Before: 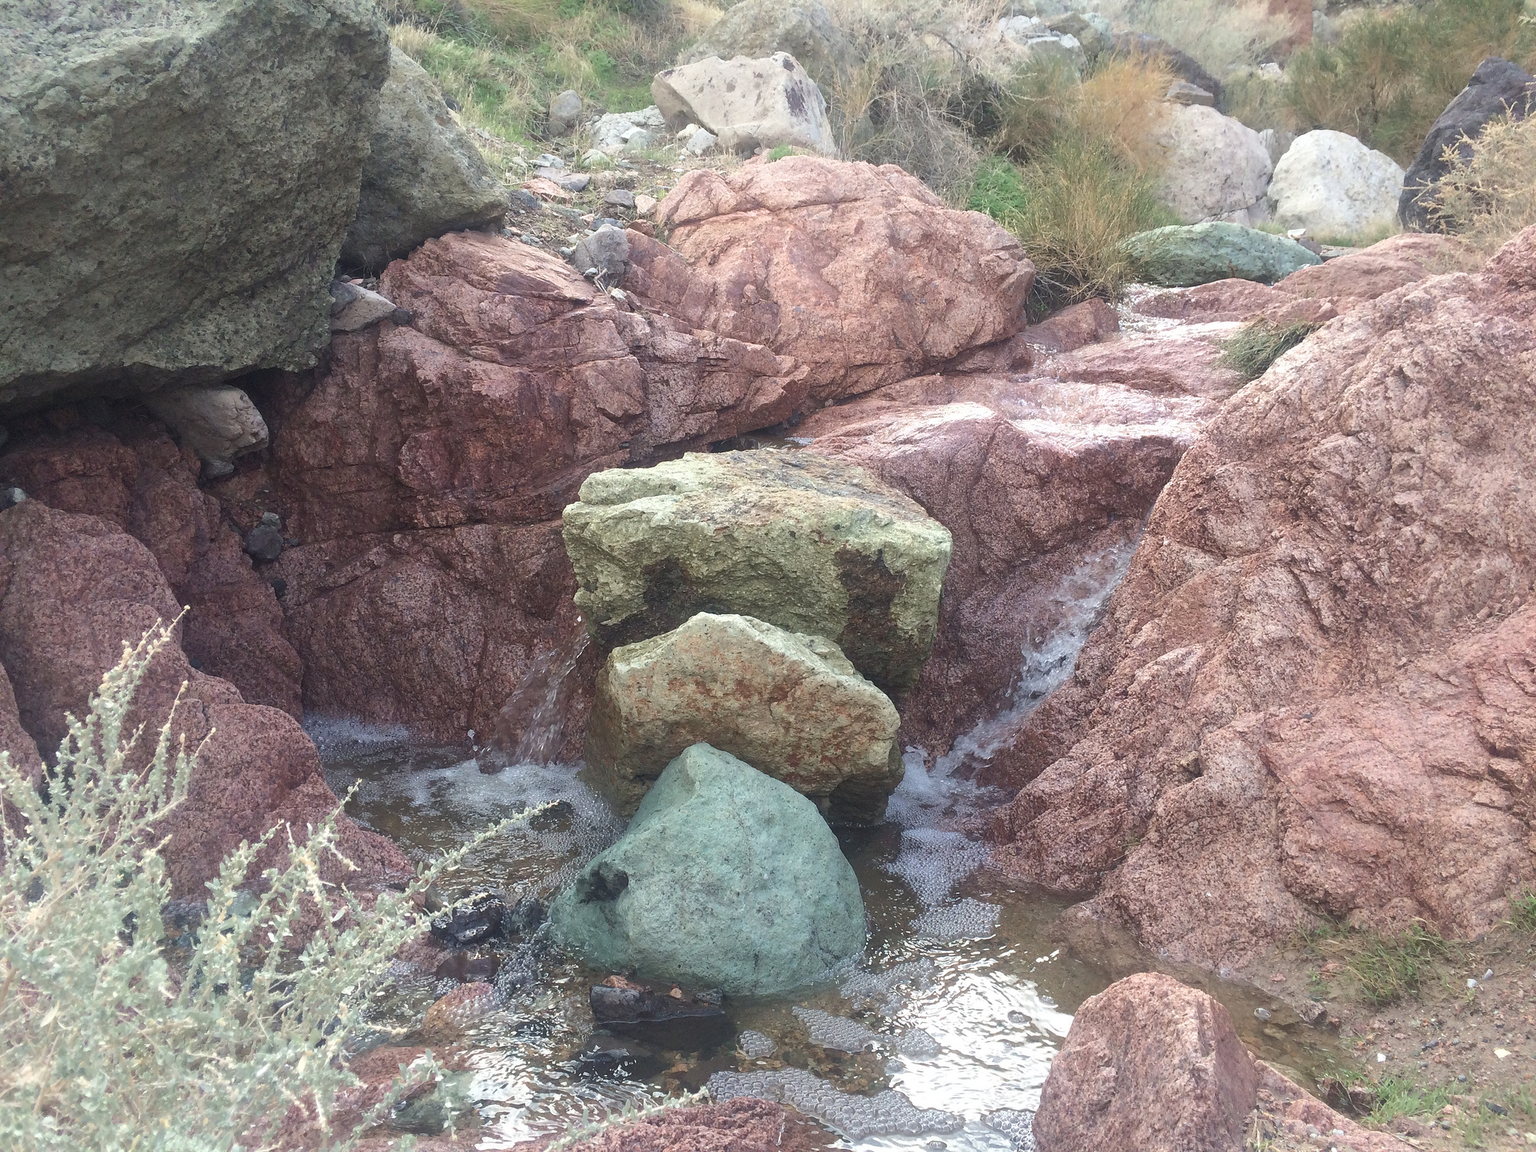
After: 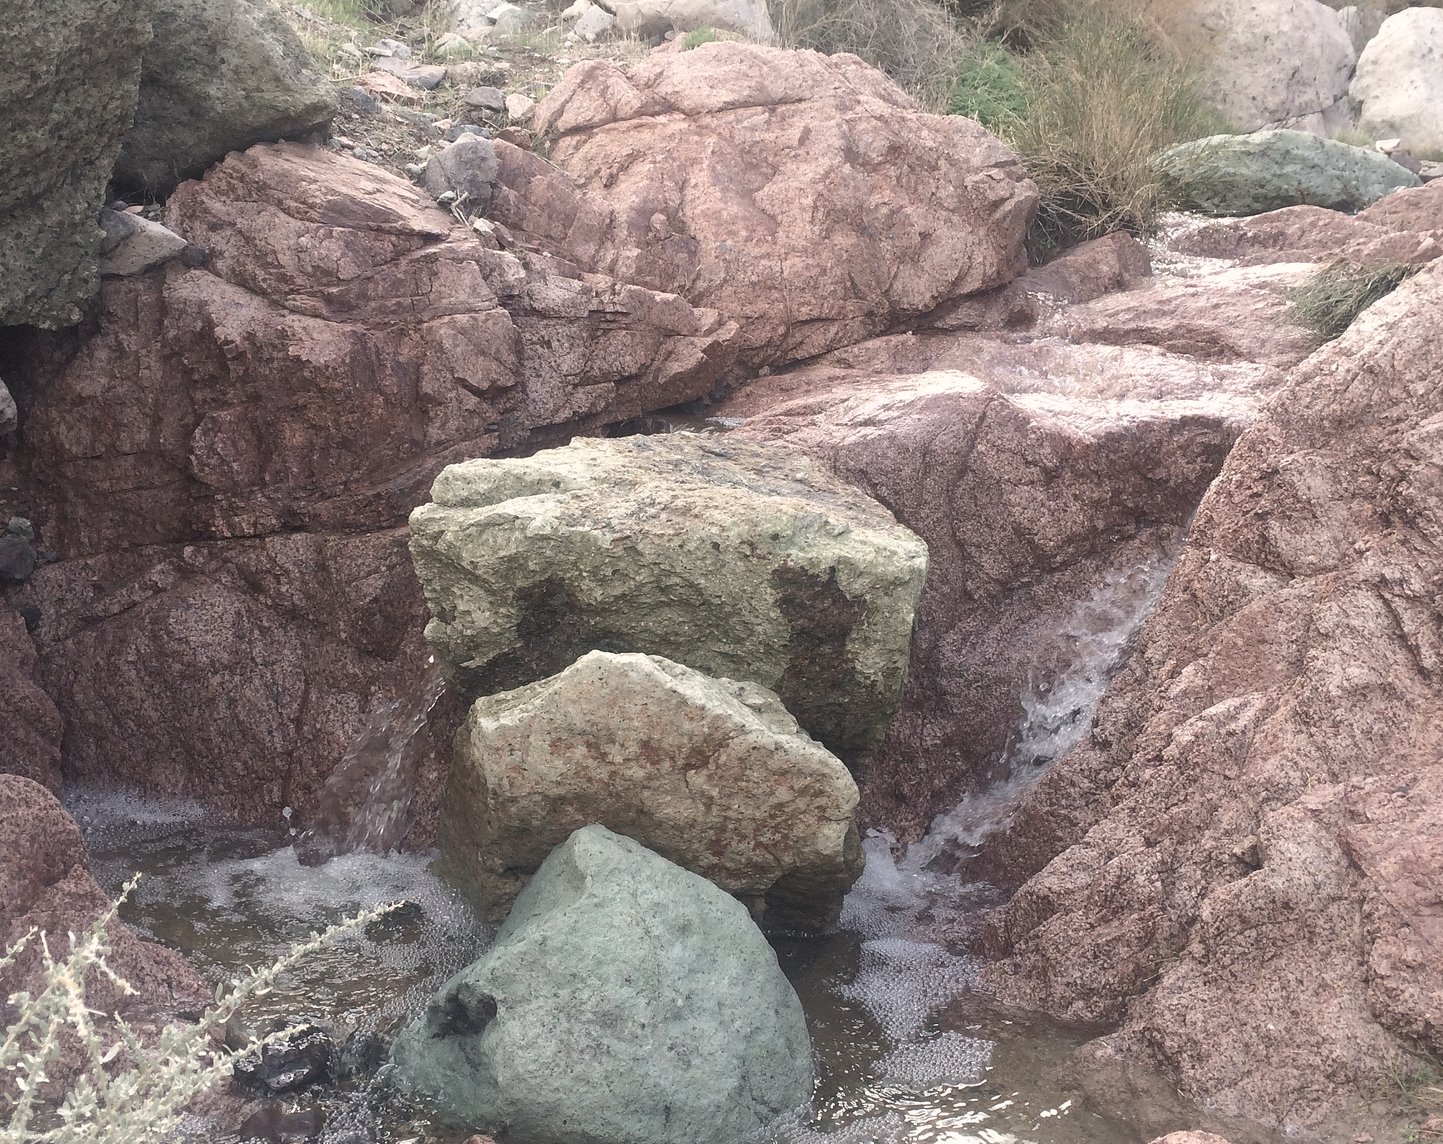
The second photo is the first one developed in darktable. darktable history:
crop and rotate: left 16.661%, top 10.826%, right 12.876%, bottom 14.691%
exposure: compensate exposure bias true, compensate highlight preservation false
color correction: highlights a* 5.59, highlights b* 5.26, saturation 0.642
